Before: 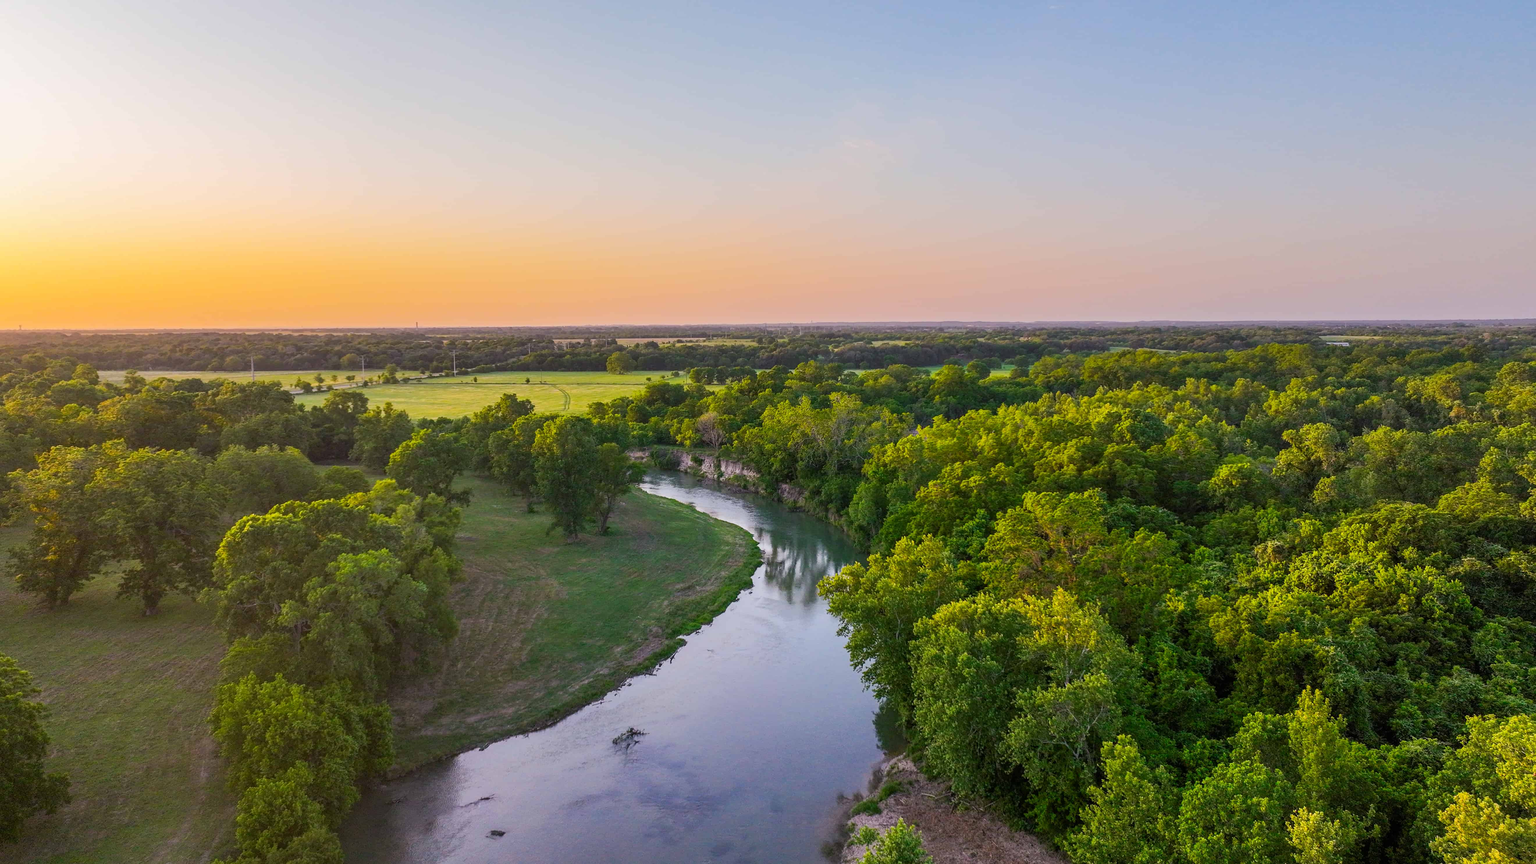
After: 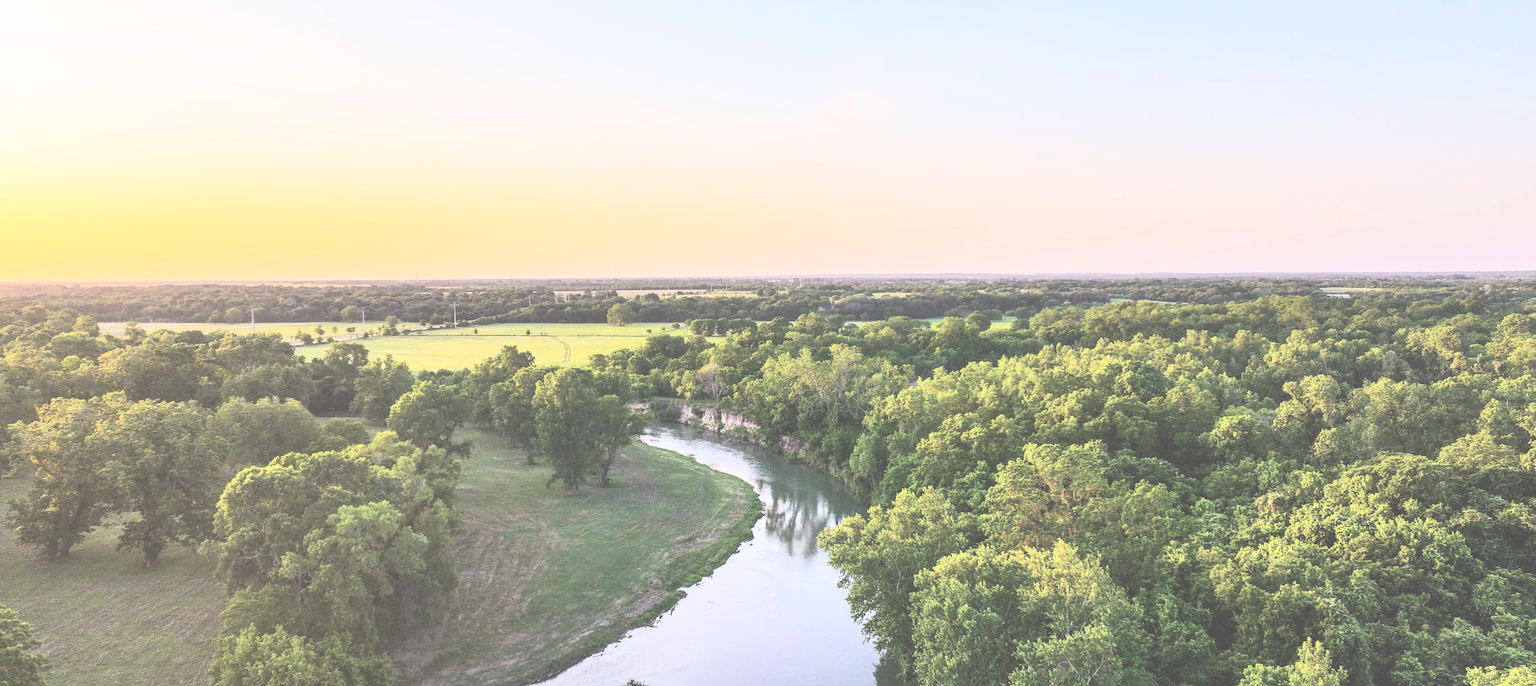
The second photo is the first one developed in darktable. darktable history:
crop and rotate: top 5.667%, bottom 14.937%
contrast brightness saturation: contrast 0.43, brightness 0.56, saturation -0.19
exposure: black level correction -0.041, exposure 0.064 EV, compensate highlight preservation false
